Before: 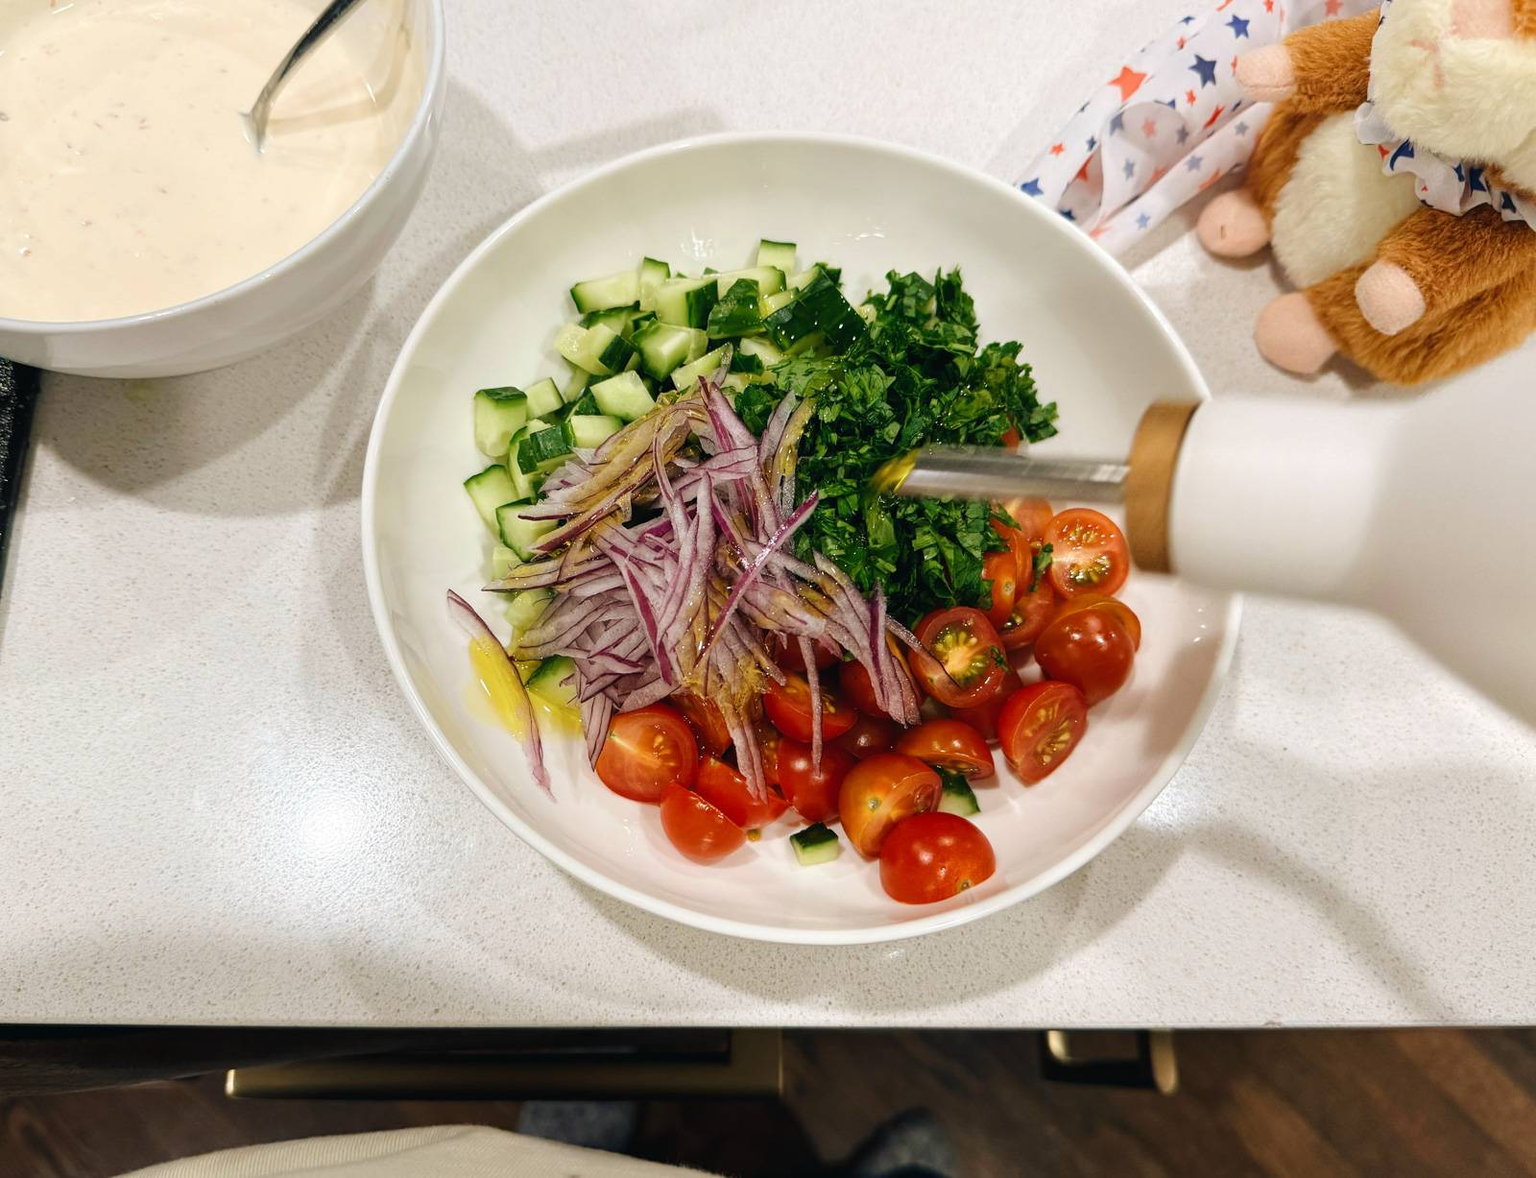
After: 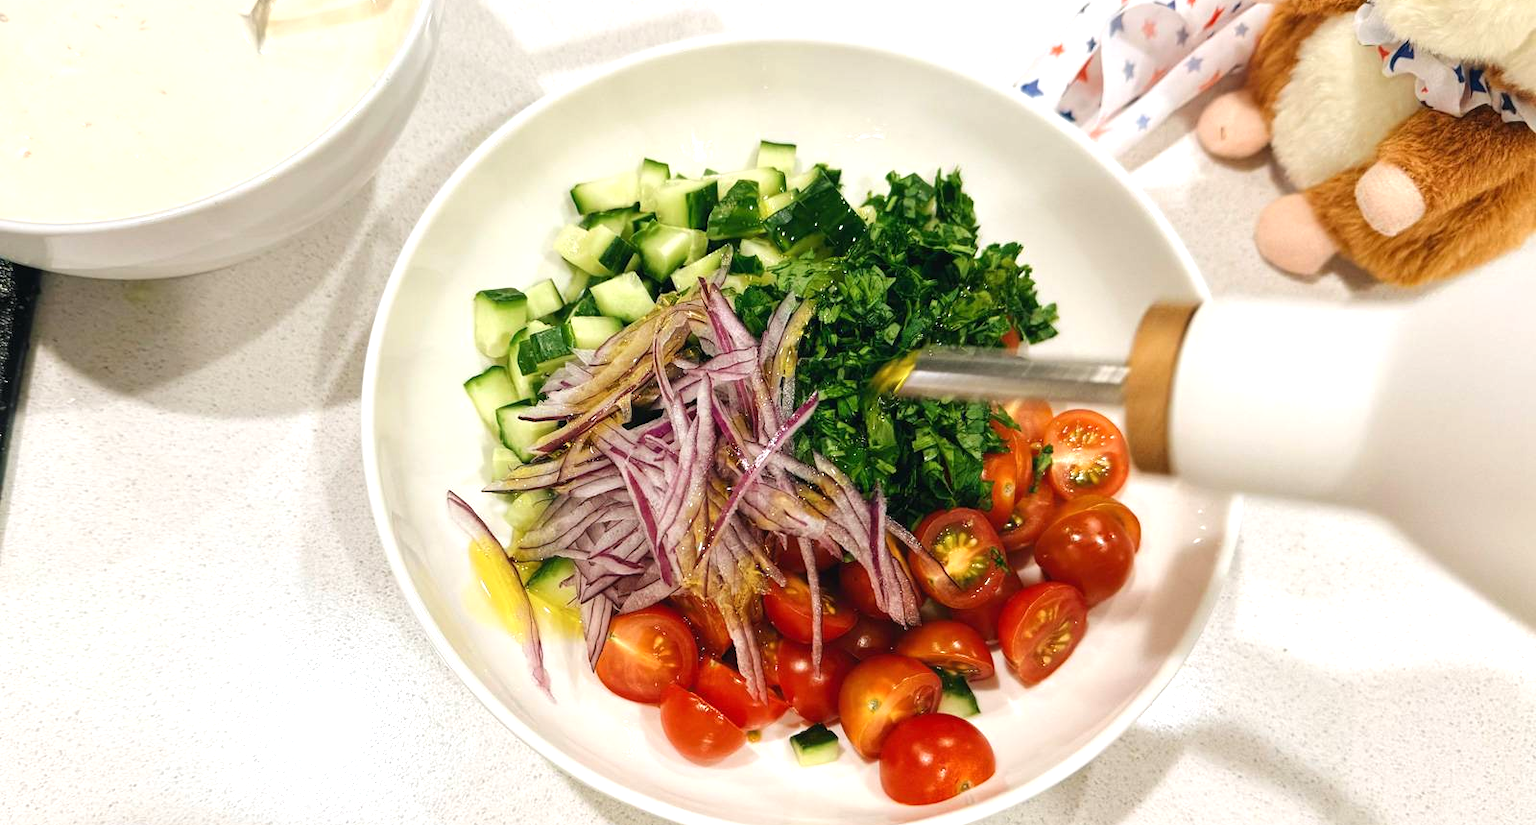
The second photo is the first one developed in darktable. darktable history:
exposure: black level correction 0, exposure 0.499 EV, compensate highlight preservation false
crop and rotate: top 8.433%, bottom 21.428%
